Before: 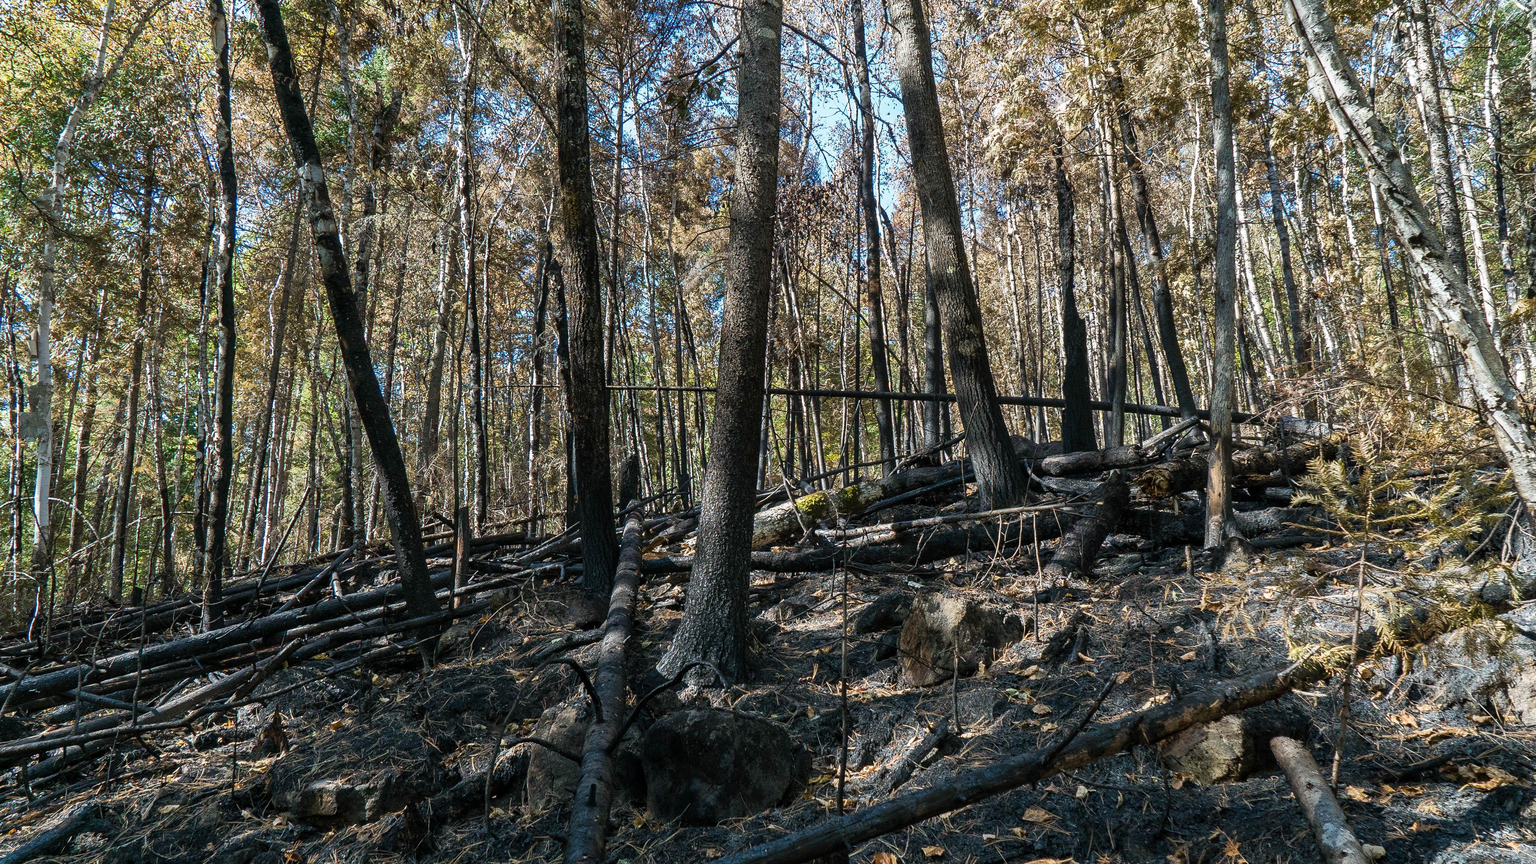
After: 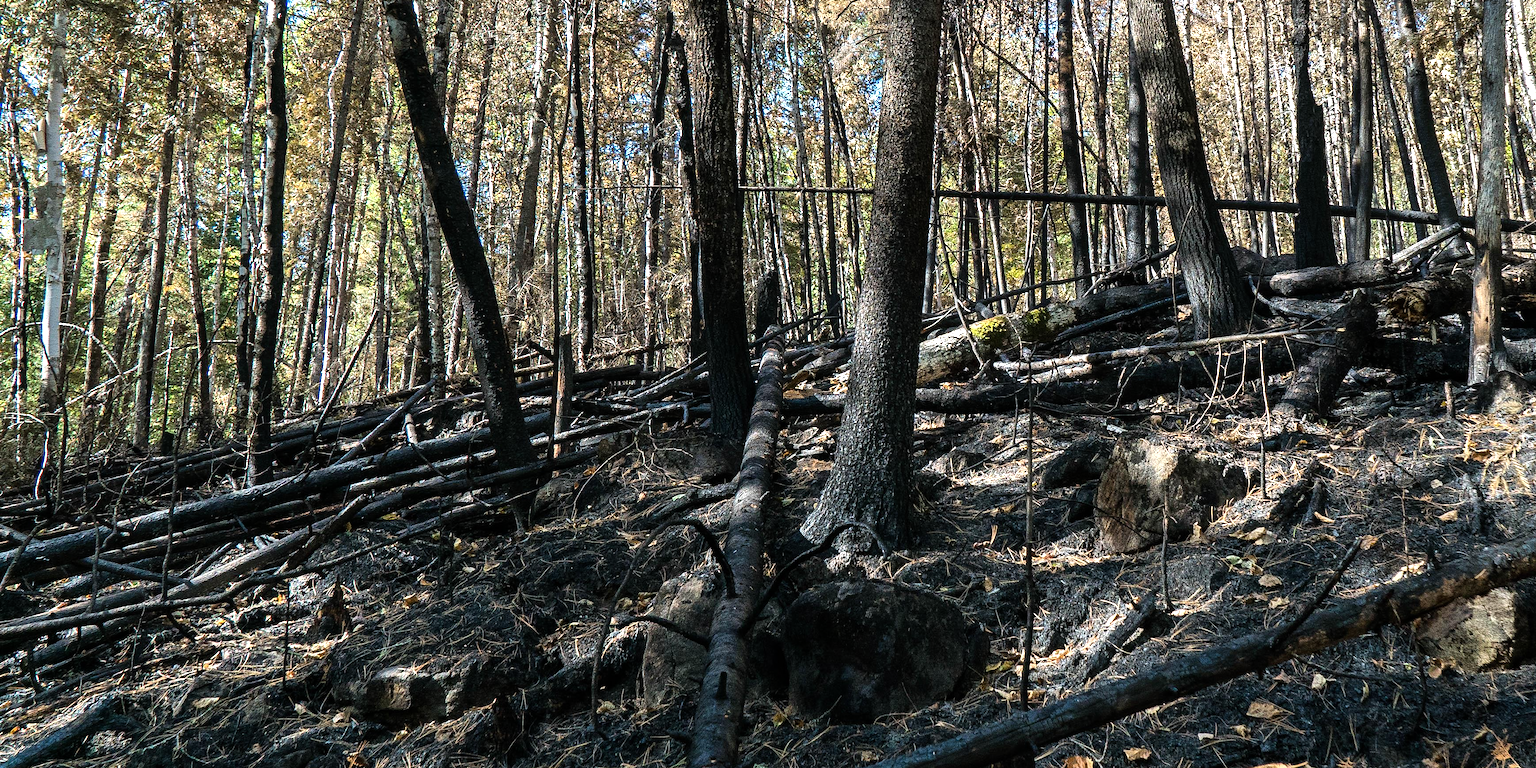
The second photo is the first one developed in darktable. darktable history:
crop: top 26.987%, right 17.949%
tone equalizer: -8 EV -0.776 EV, -7 EV -0.693 EV, -6 EV -0.583 EV, -5 EV -0.38 EV, -3 EV 0.385 EV, -2 EV 0.6 EV, -1 EV 0.69 EV, +0 EV 0.721 EV
